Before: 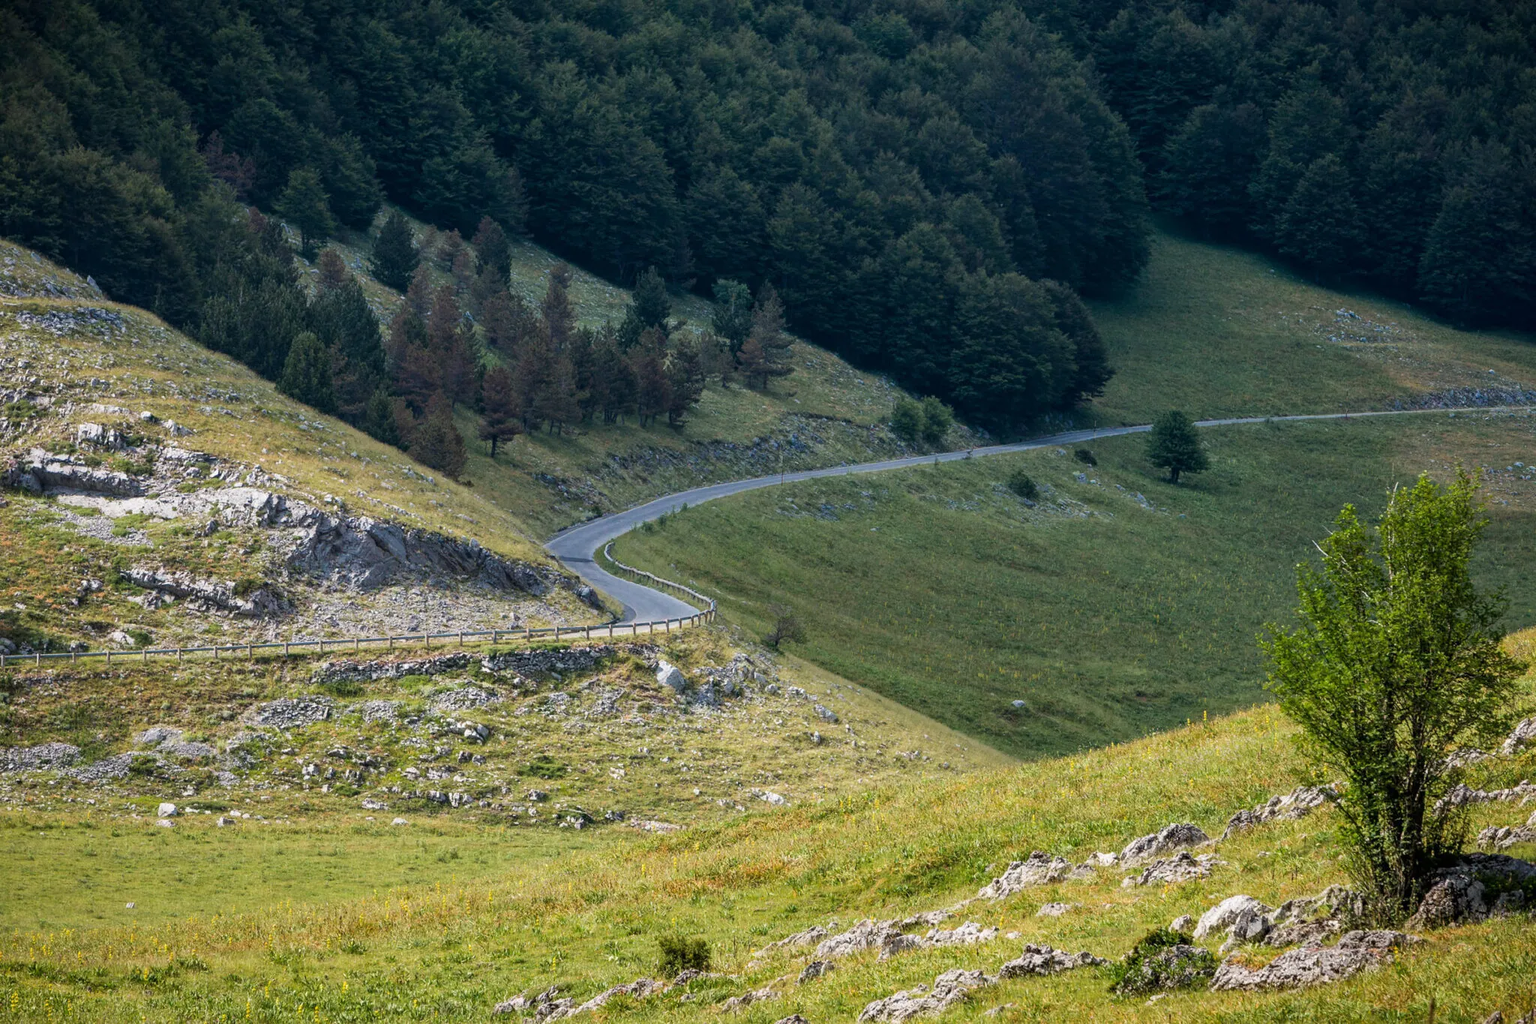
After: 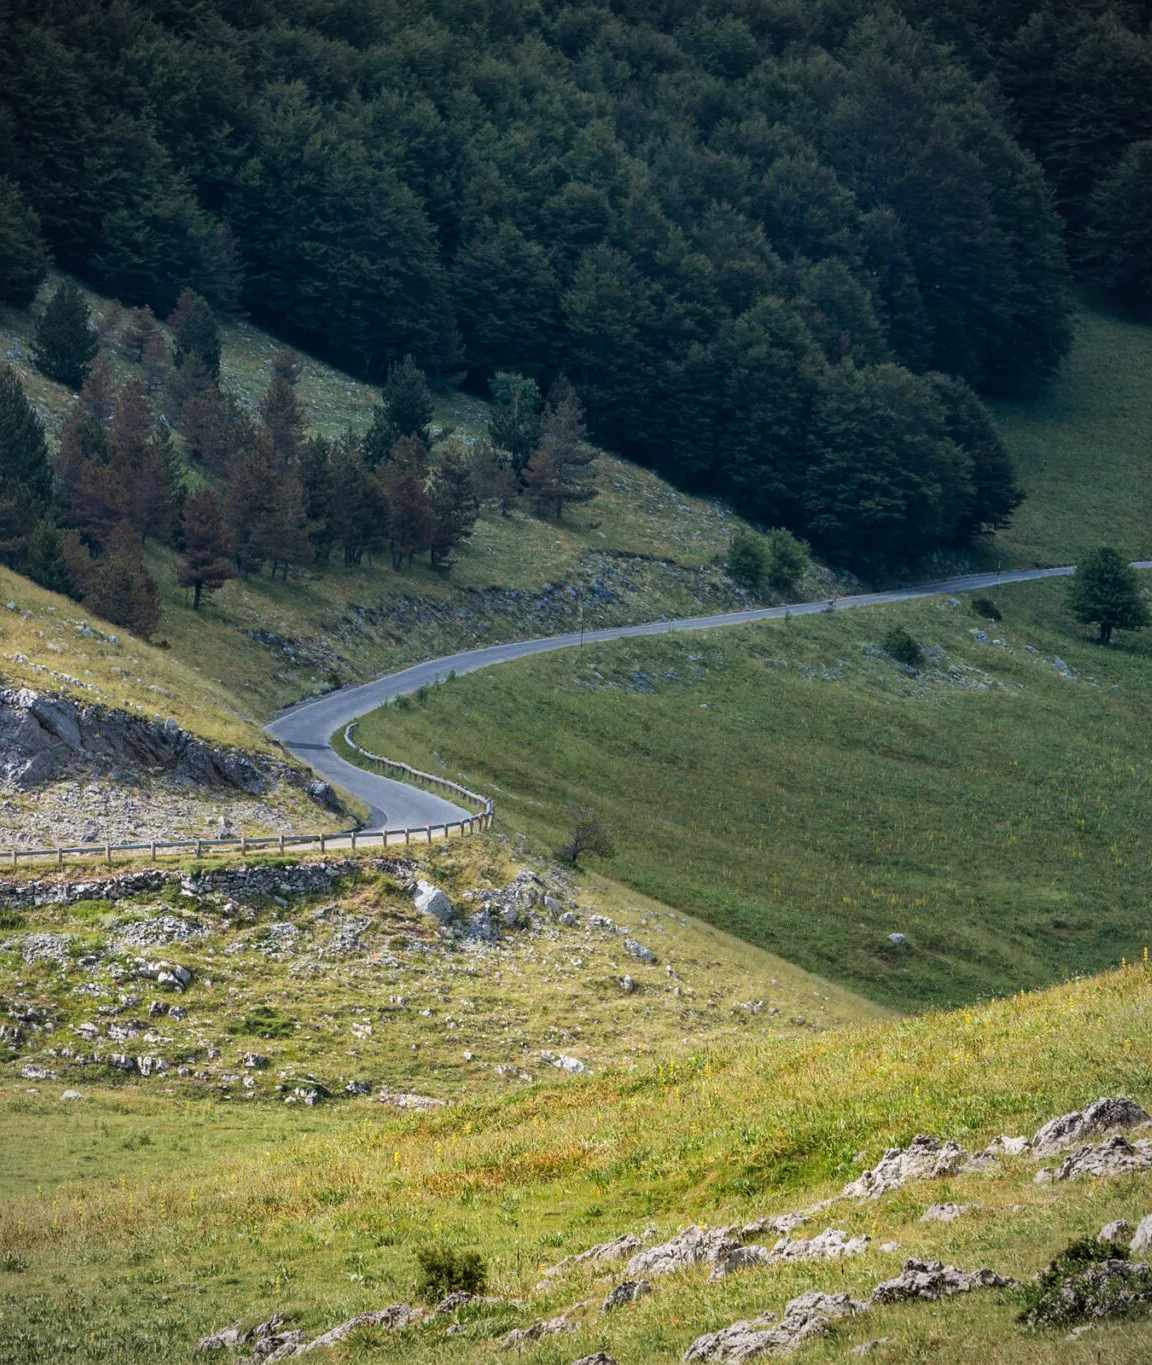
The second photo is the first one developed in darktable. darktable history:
crop and rotate: left 22.516%, right 21.234%
vignetting: fall-off radius 60.92%
